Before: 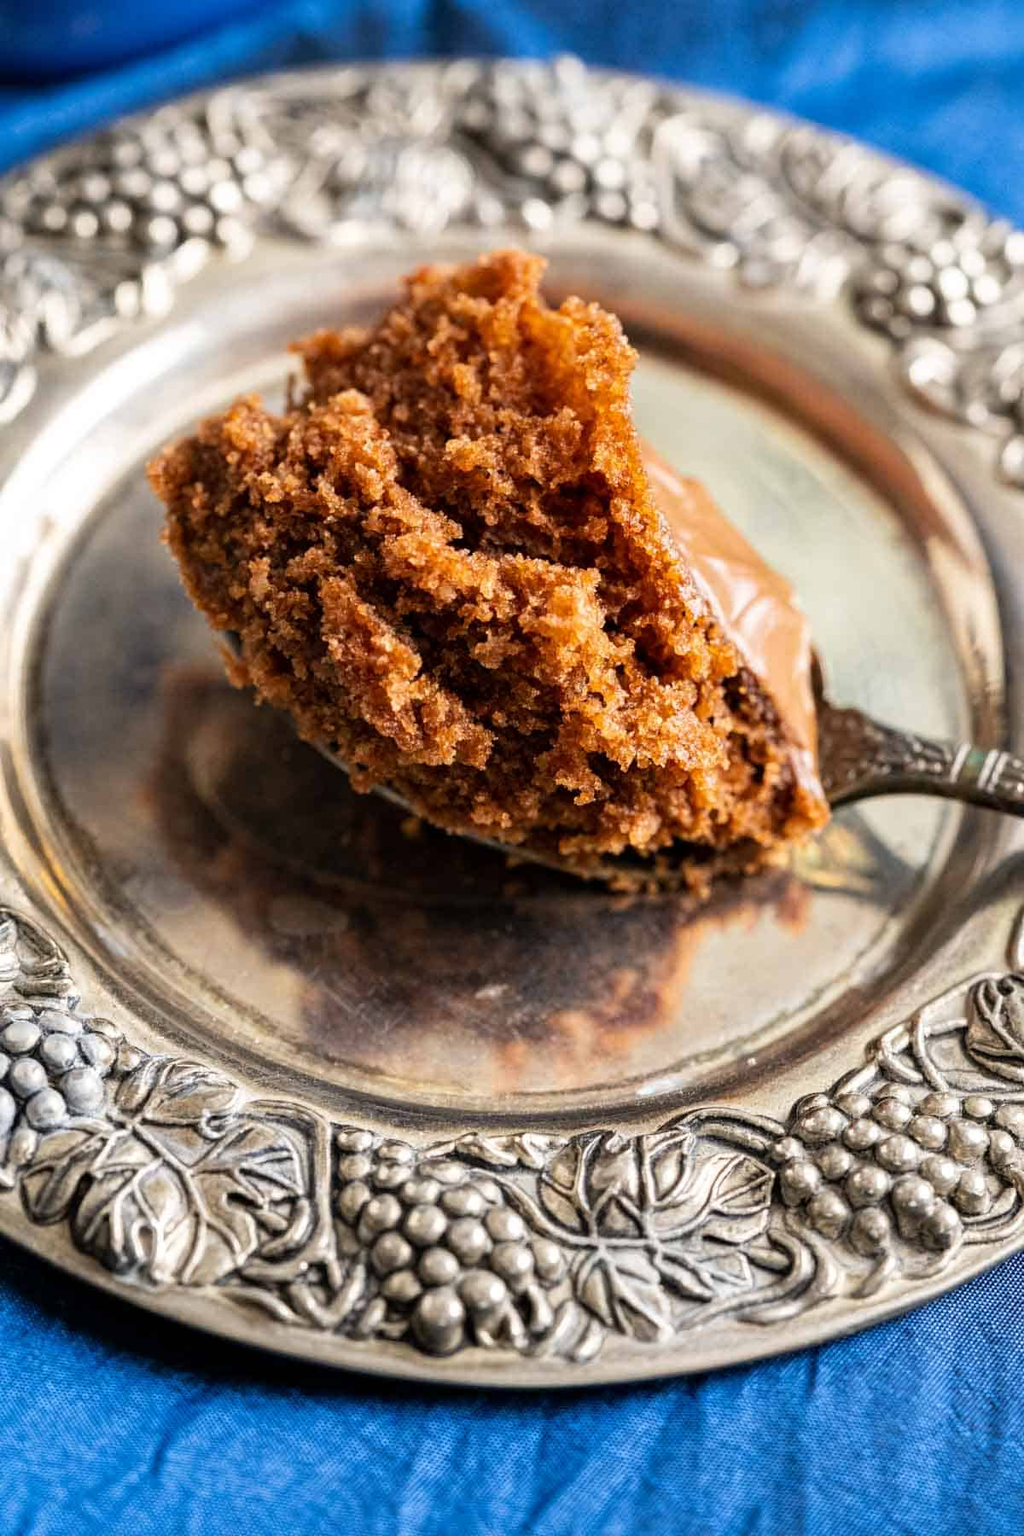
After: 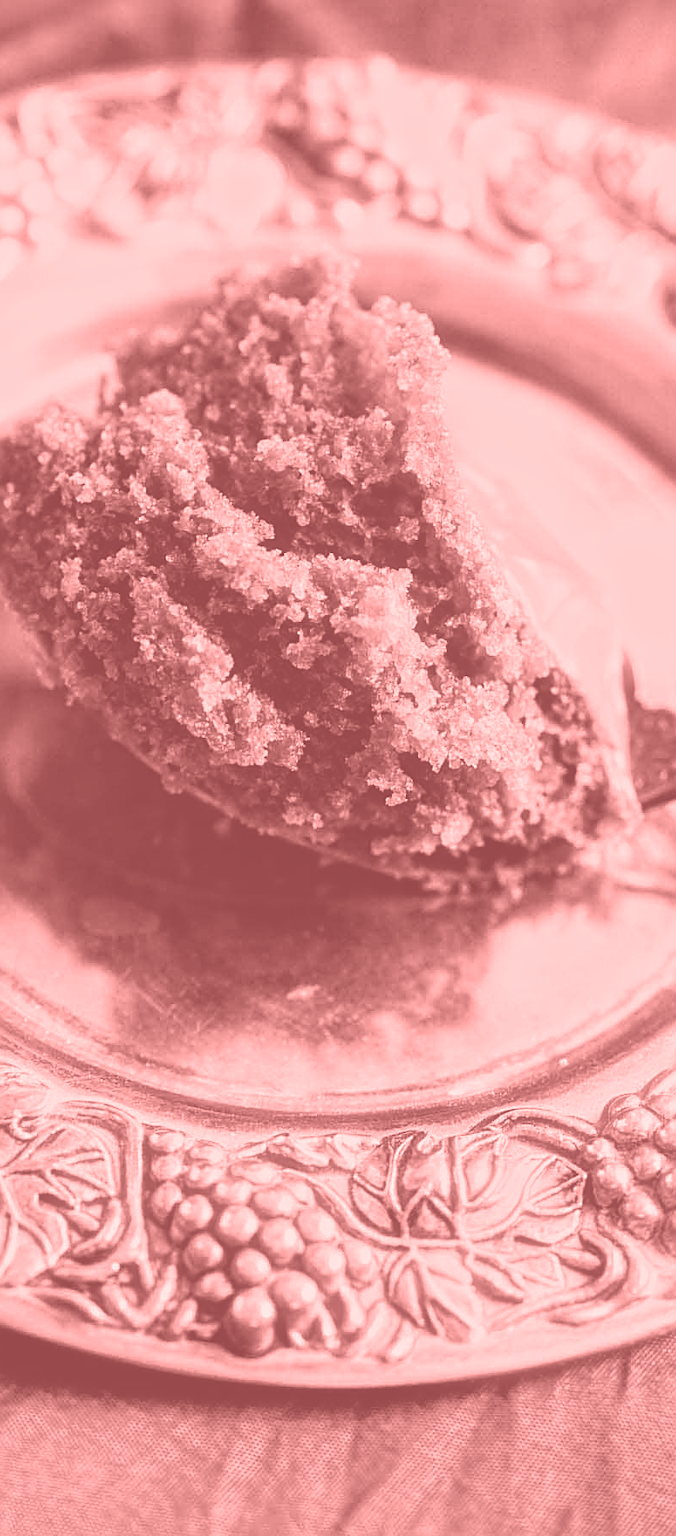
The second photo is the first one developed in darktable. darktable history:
sharpen: on, module defaults
crop and rotate: left 18.442%, right 15.508%
tone equalizer: -8 EV -0.75 EV, -7 EV -0.7 EV, -6 EV -0.6 EV, -5 EV -0.4 EV, -3 EV 0.4 EV, -2 EV 0.6 EV, -1 EV 0.7 EV, +0 EV 0.75 EV, edges refinement/feathering 500, mask exposure compensation -1.57 EV, preserve details no
bloom: size 3%, threshold 100%, strength 0%
colorize: saturation 51%, source mix 50.67%, lightness 50.67%
